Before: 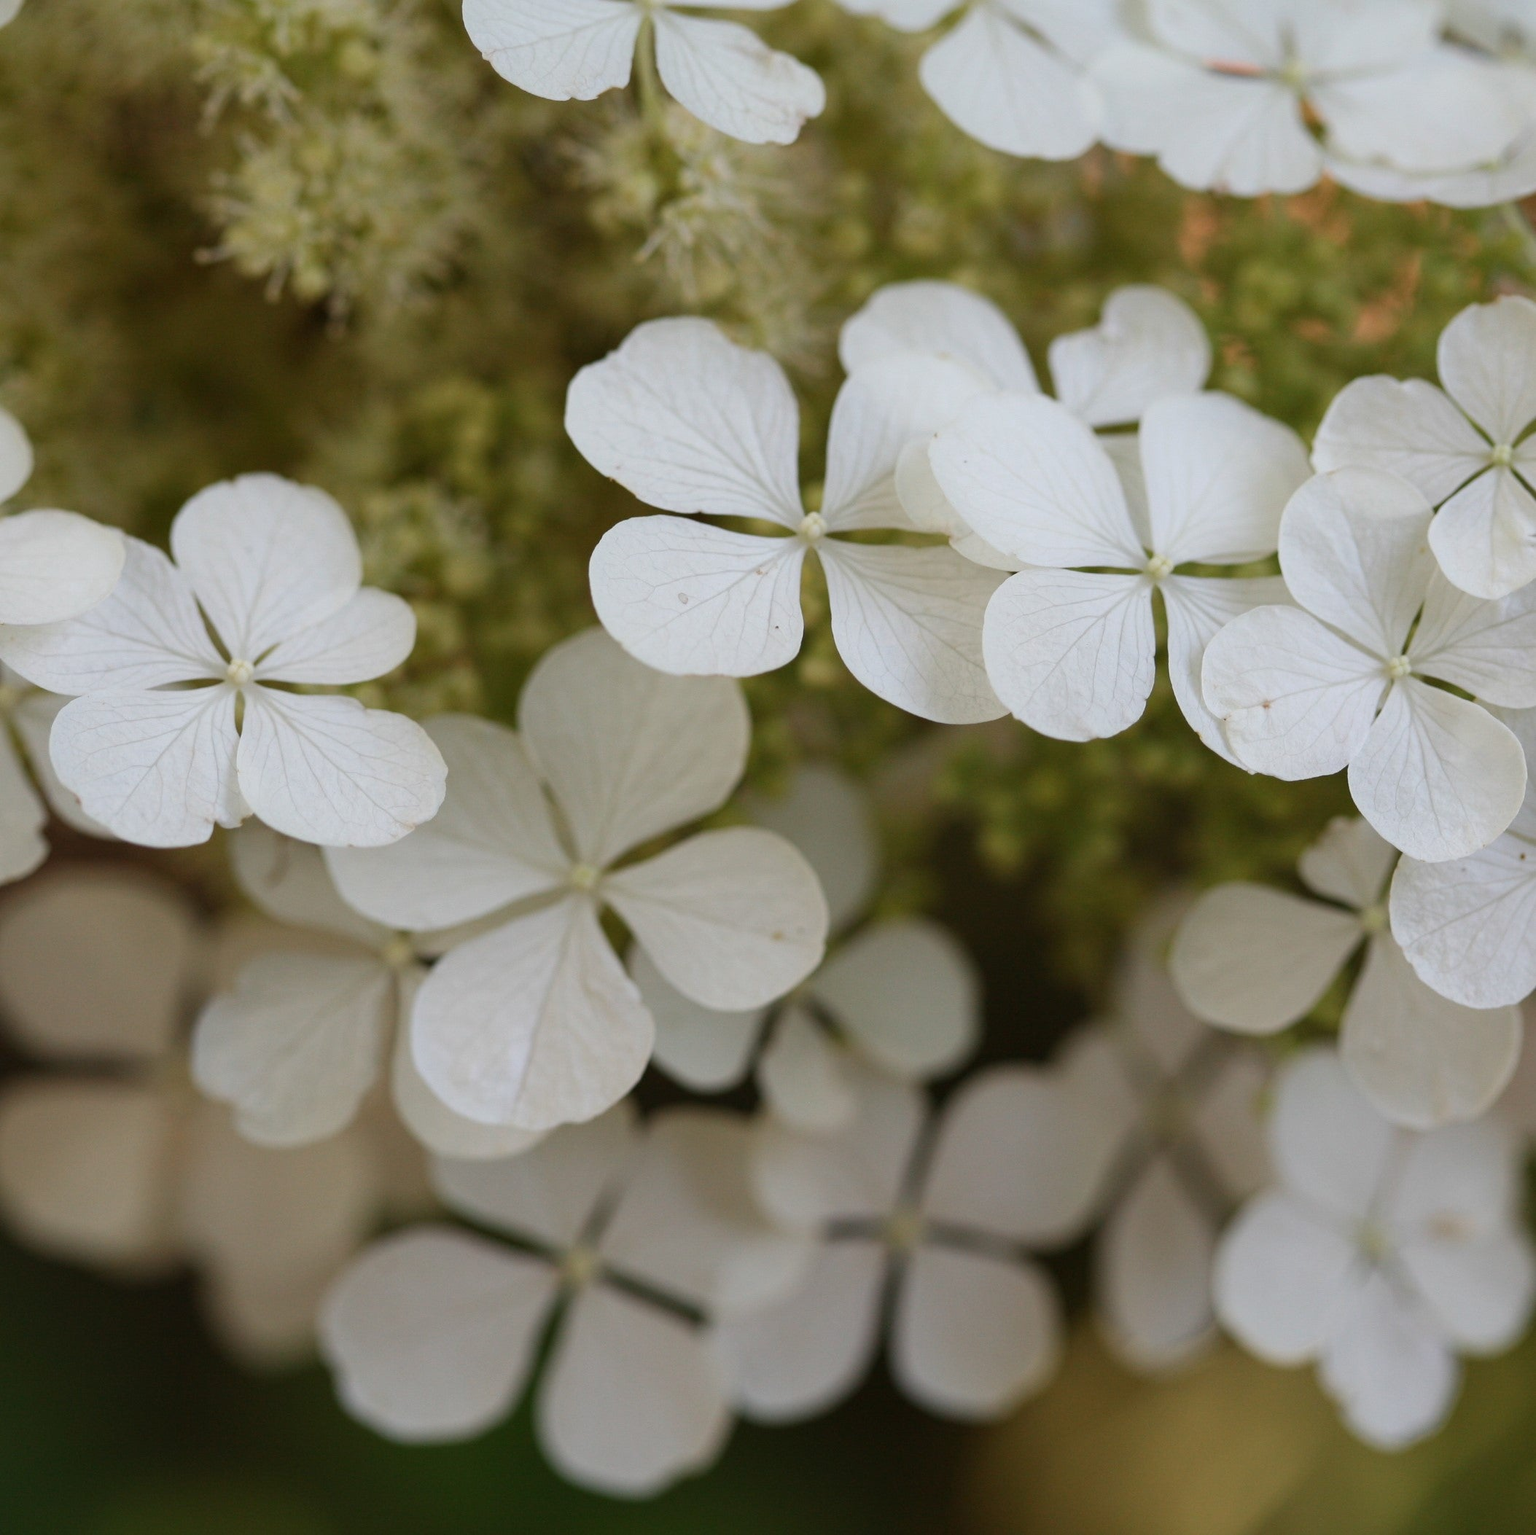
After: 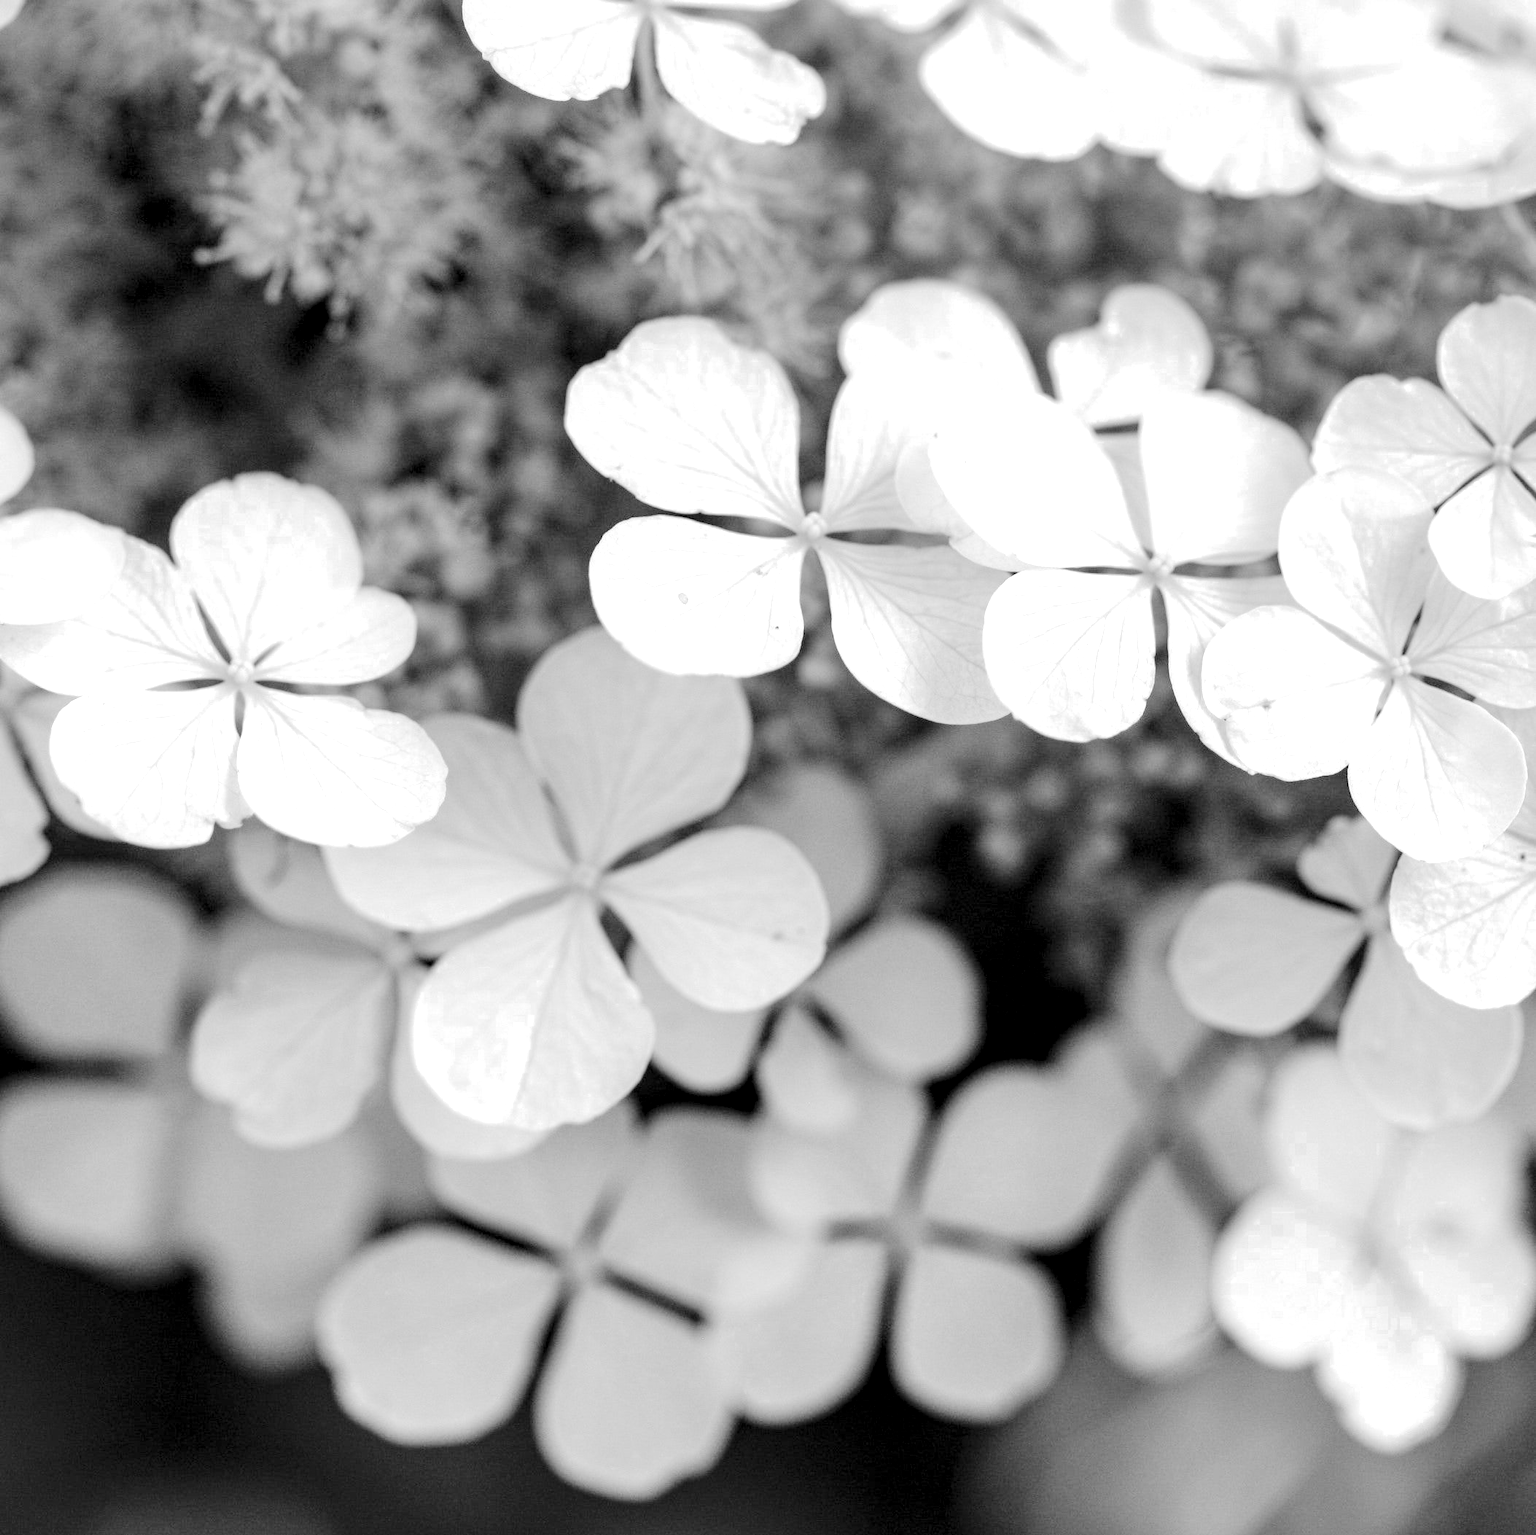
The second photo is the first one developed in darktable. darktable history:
color zones: curves: ch0 [(0, 0.613) (0.01, 0.613) (0.245, 0.448) (0.498, 0.529) (0.642, 0.665) (0.879, 0.777) (0.99, 0.613)]; ch1 [(0, 0) (0.143, 0) (0.286, 0) (0.429, 0) (0.571, 0) (0.714, 0) (0.857, 0)]
exposure: black level correction 0.004, exposure 0.421 EV, compensate highlight preservation false
color balance rgb: perceptual saturation grading › global saturation 30.1%
tone equalizer: -7 EV 0.151 EV, -6 EV 0.57 EV, -5 EV 1.17 EV, -4 EV 1.34 EV, -3 EV 1.13 EV, -2 EV 0.6 EV, -1 EV 0.162 EV, edges refinement/feathering 500, mask exposure compensation -1.57 EV, preserve details no
local contrast: detail 160%
